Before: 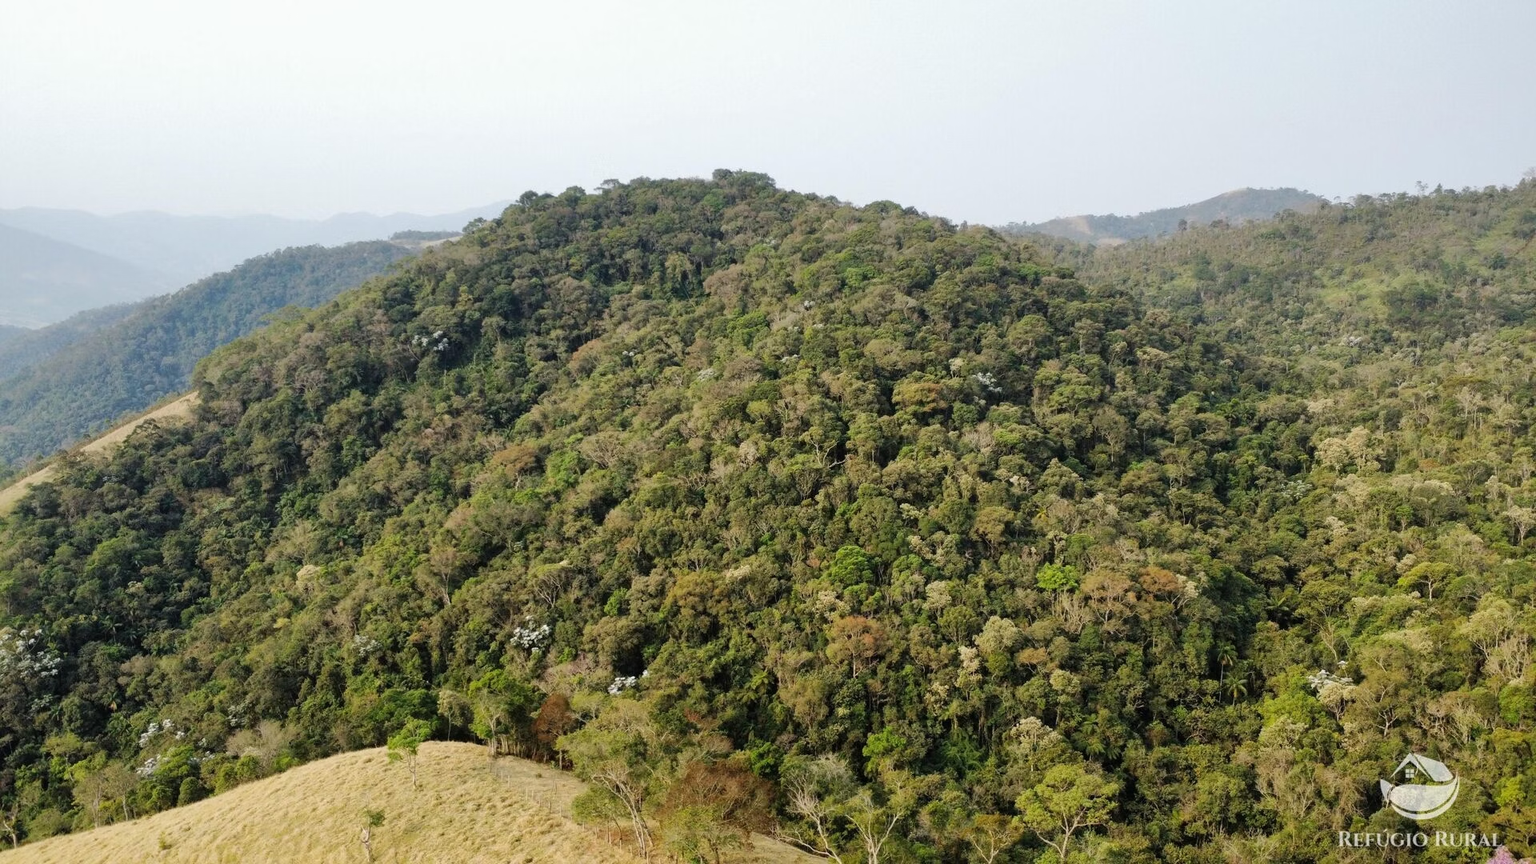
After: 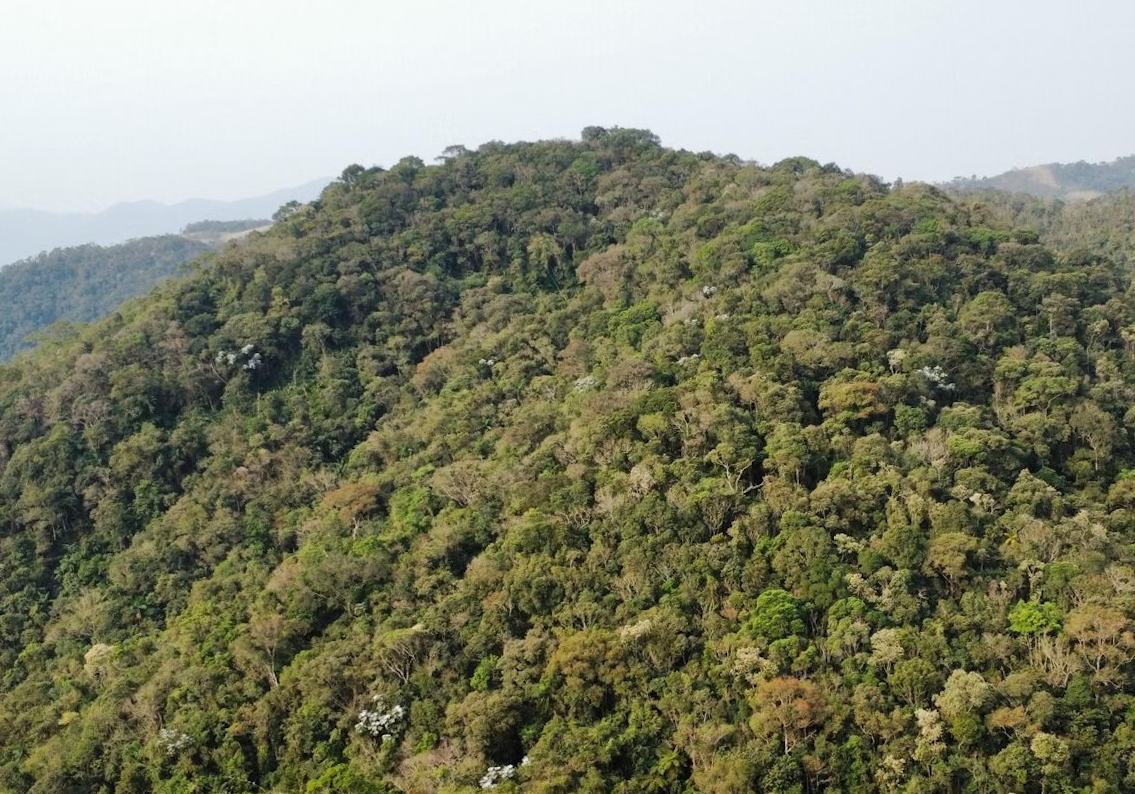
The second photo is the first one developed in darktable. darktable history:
fill light: on, module defaults
crop: left 16.202%, top 11.208%, right 26.045%, bottom 20.557%
tone equalizer: on, module defaults
rotate and perspective: rotation -2.56°, automatic cropping off
